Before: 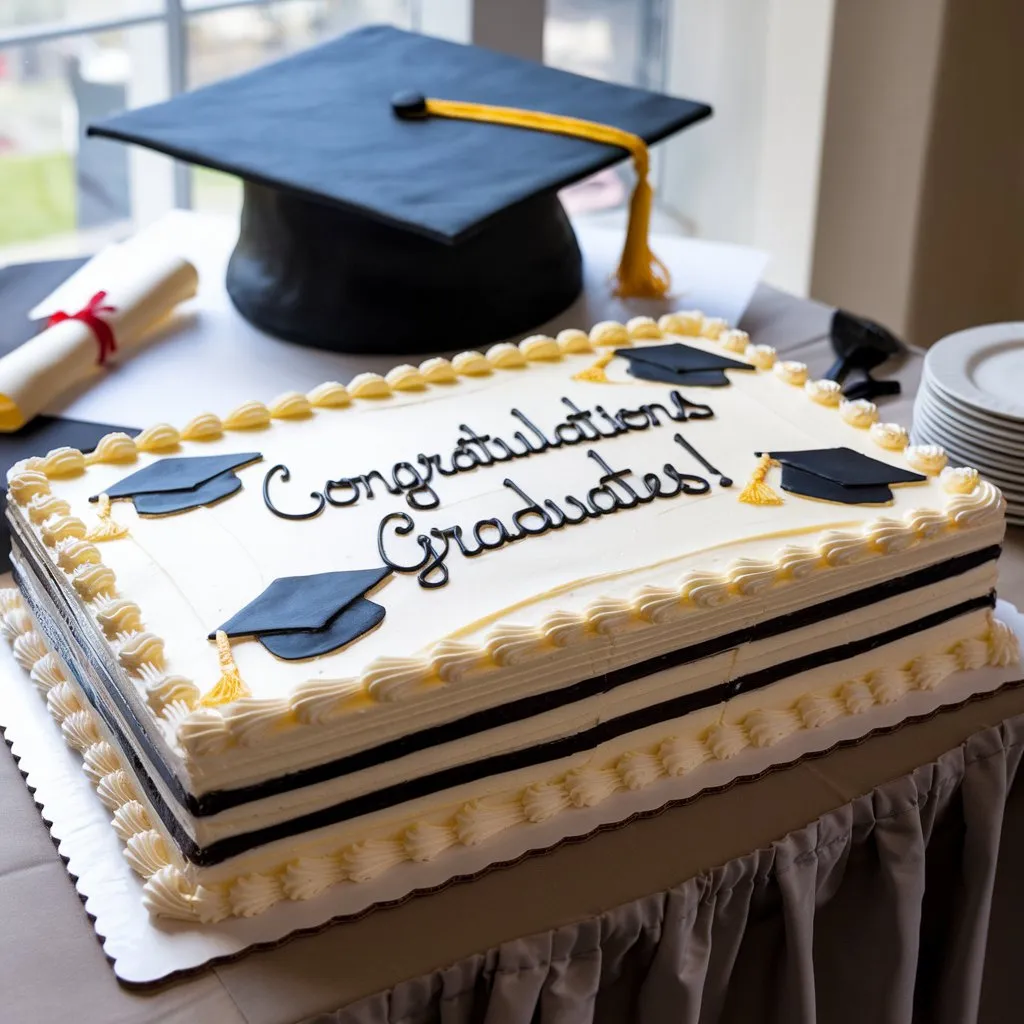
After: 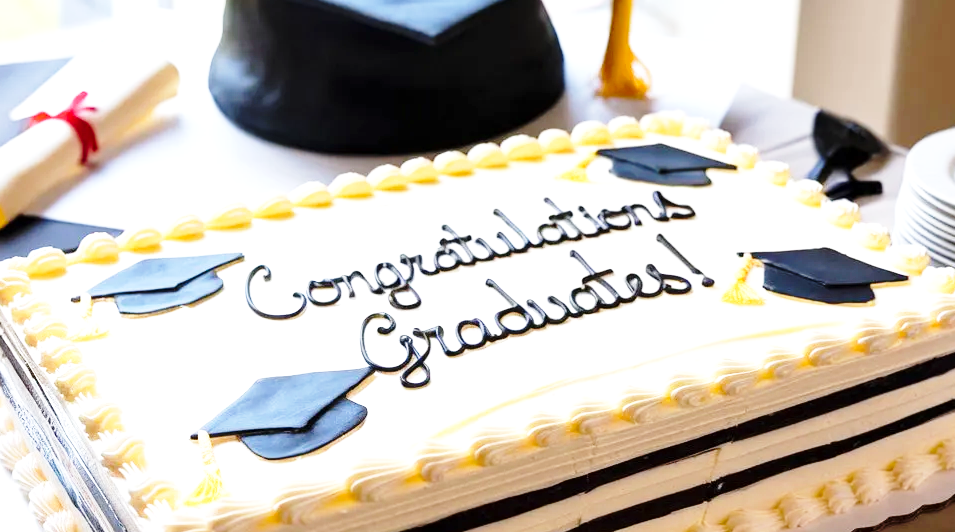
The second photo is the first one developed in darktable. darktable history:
base curve: curves: ch0 [(0, 0) (0.028, 0.03) (0.121, 0.232) (0.46, 0.748) (0.859, 0.968) (1, 1)], preserve colors none
crop: left 1.794%, top 19.624%, right 4.903%, bottom 28.369%
exposure: exposure 0.637 EV, compensate exposure bias true, compensate highlight preservation false
